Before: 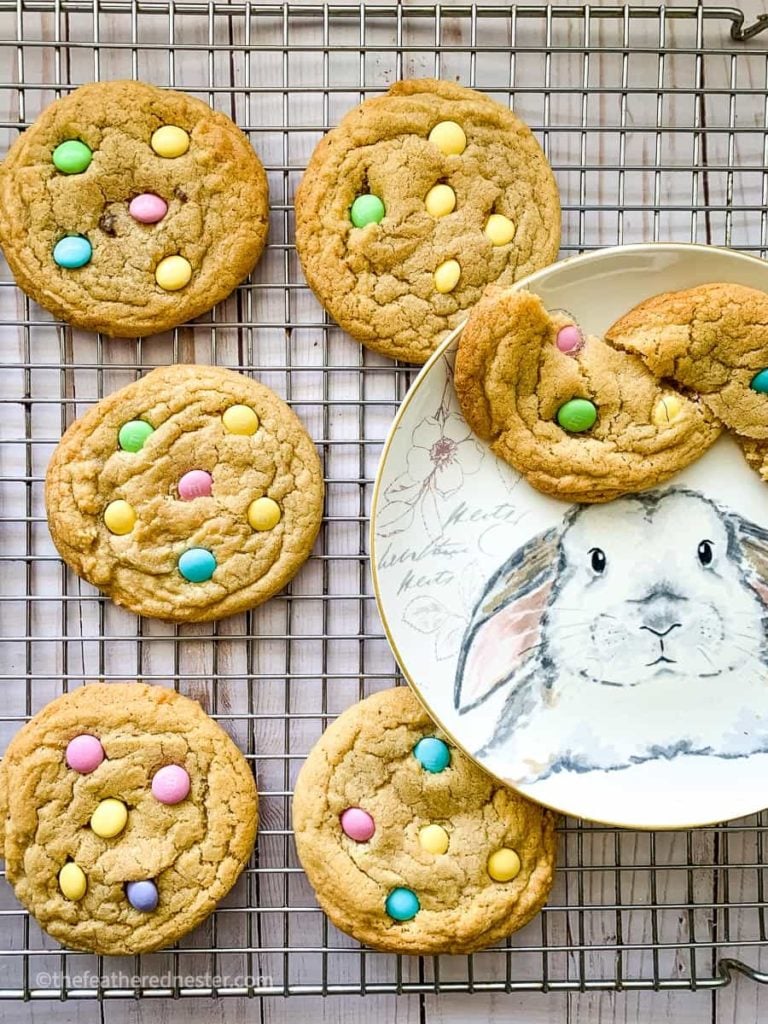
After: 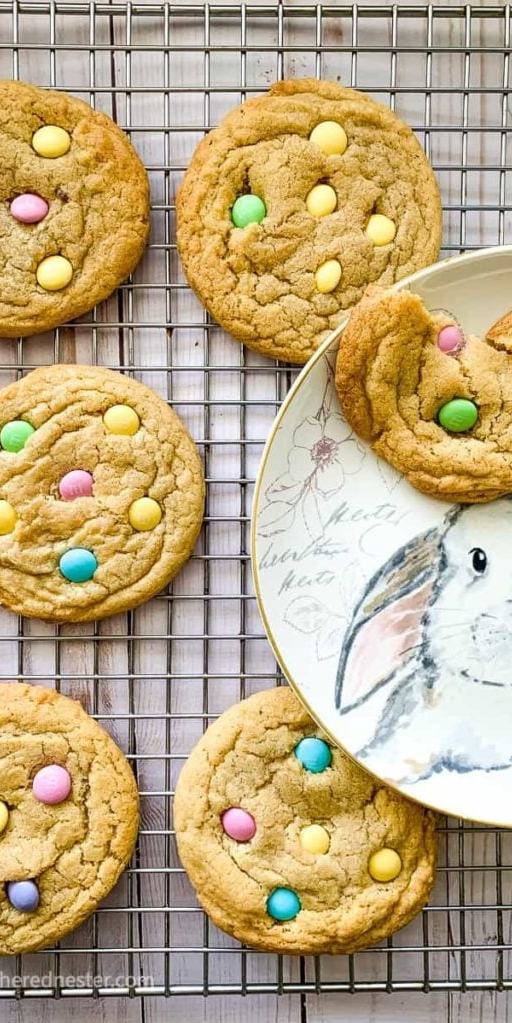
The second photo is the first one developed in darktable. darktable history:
crop and rotate: left 15.556%, right 17.71%
